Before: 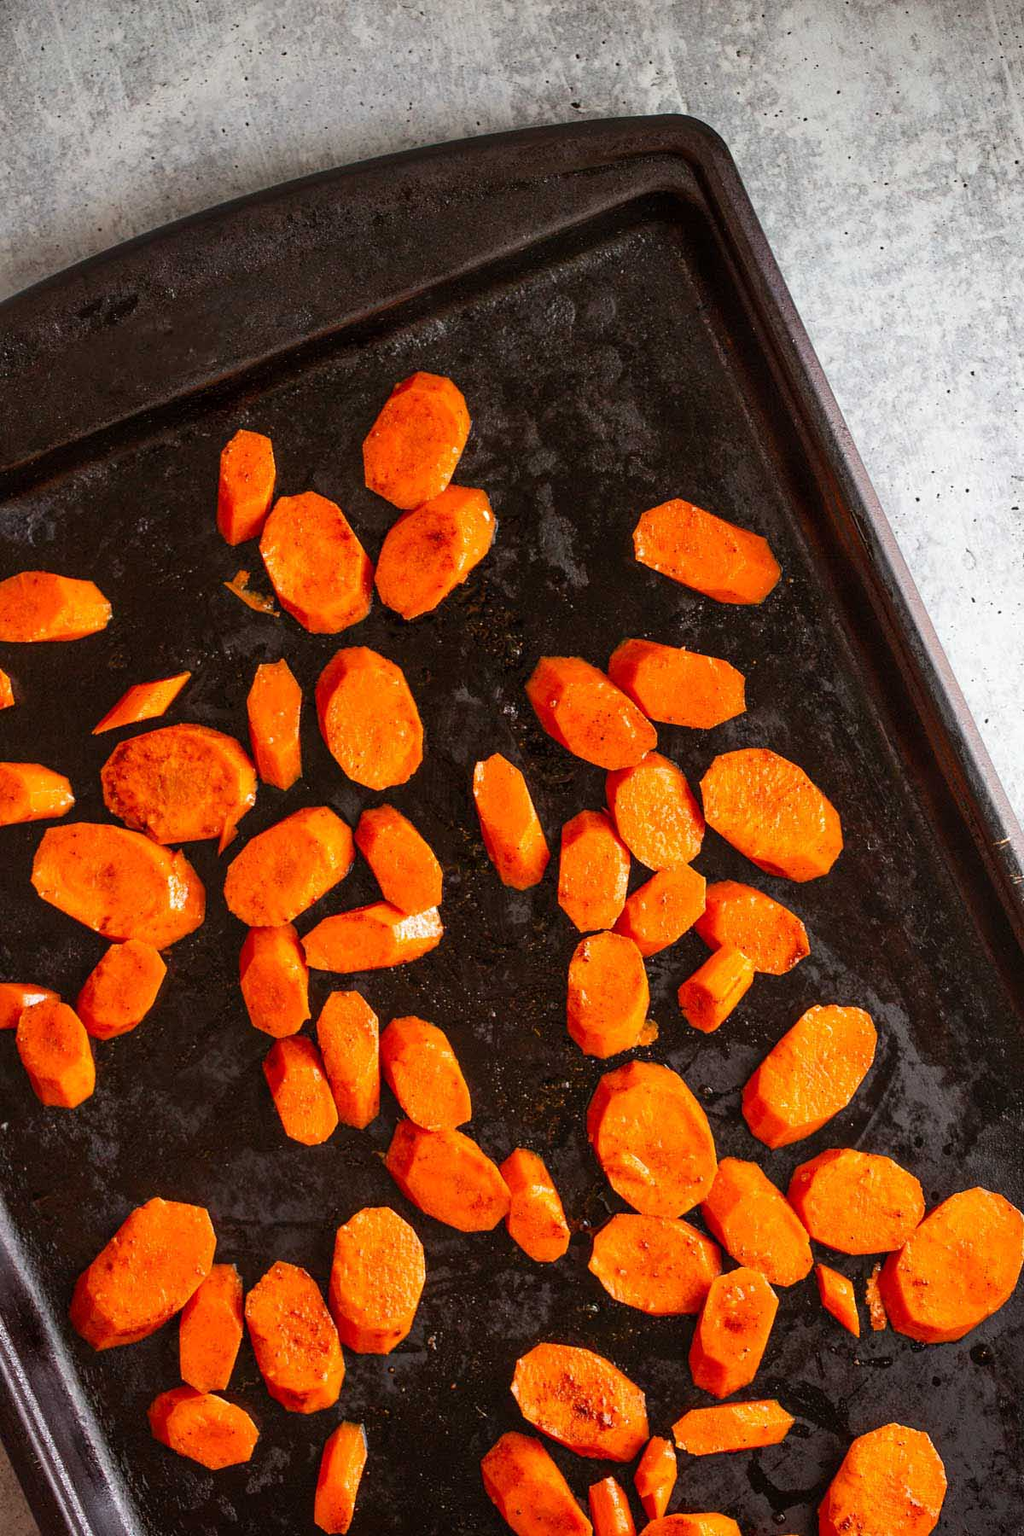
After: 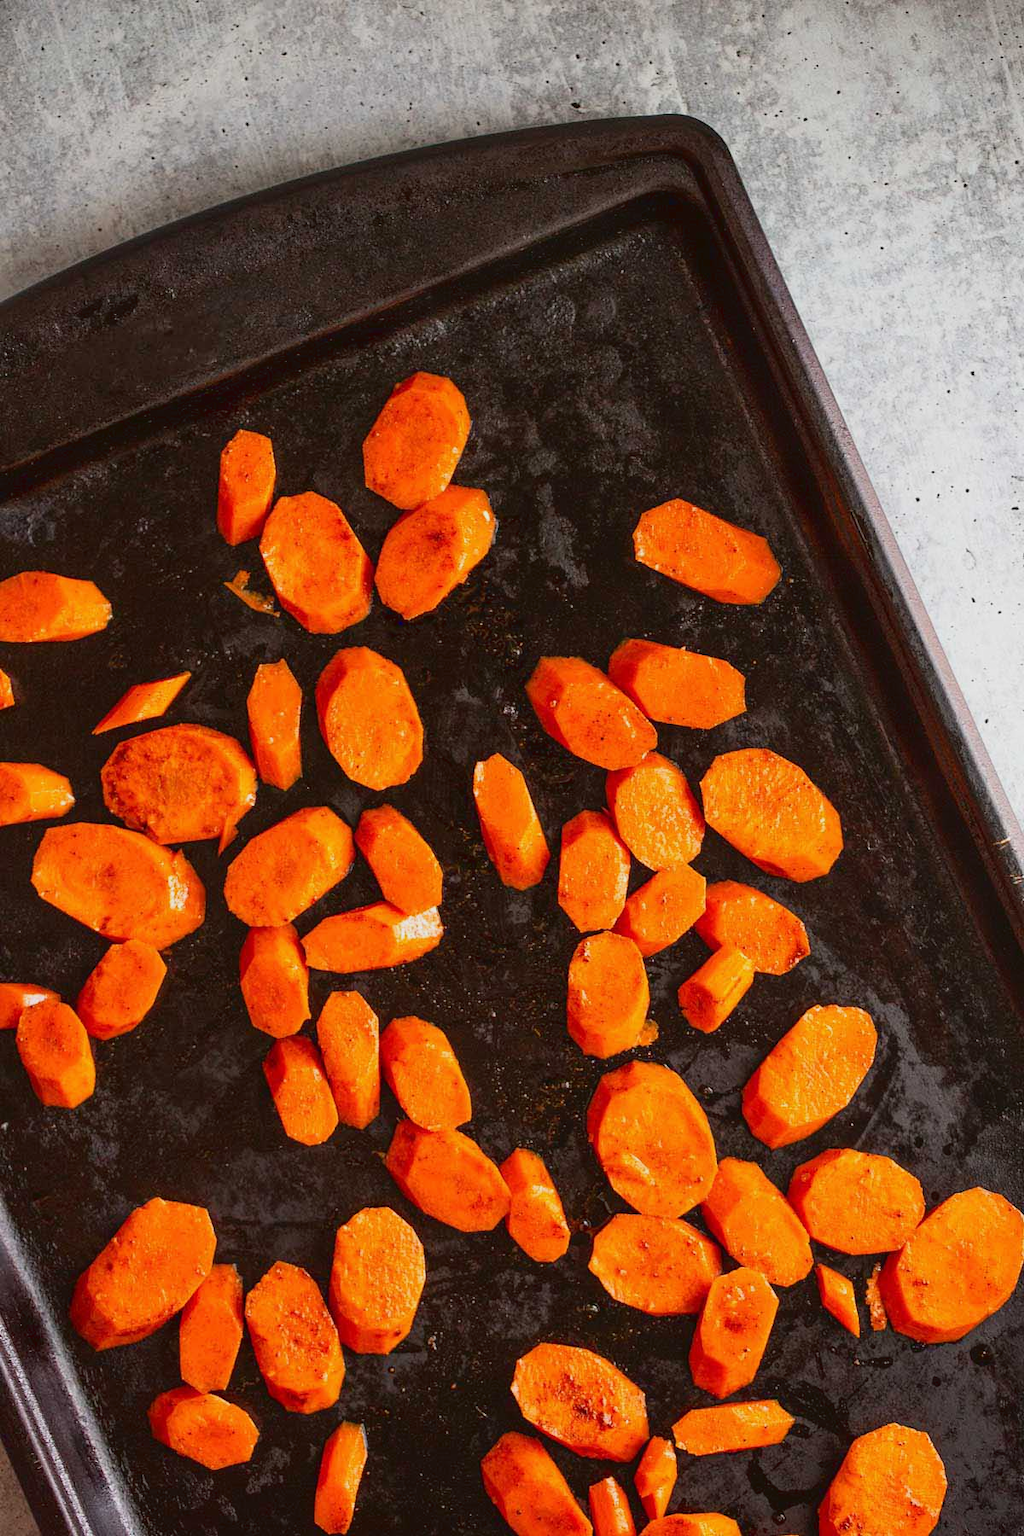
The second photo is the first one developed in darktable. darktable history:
tone curve: curves: ch0 [(0, 0.036) (0.053, 0.068) (0.211, 0.217) (0.519, 0.513) (0.847, 0.82) (0.991, 0.914)]; ch1 [(0, 0) (0.276, 0.206) (0.412, 0.353) (0.482, 0.475) (0.495, 0.5) (0.509, 0.502) (0.563, 0.57) (0.667, 0.672) (0.788, 0.809) (1, 1)]; ch2 [(0, 0) (0.438, 0.456) (0.473, 0.47) (0.503, 0.503) (0.523, 0.528) (0.562, 0.571) (0.612, 0.61) (0.679, 0.72) (1, 1)], color space Lab, linked channels, preserve colors none
